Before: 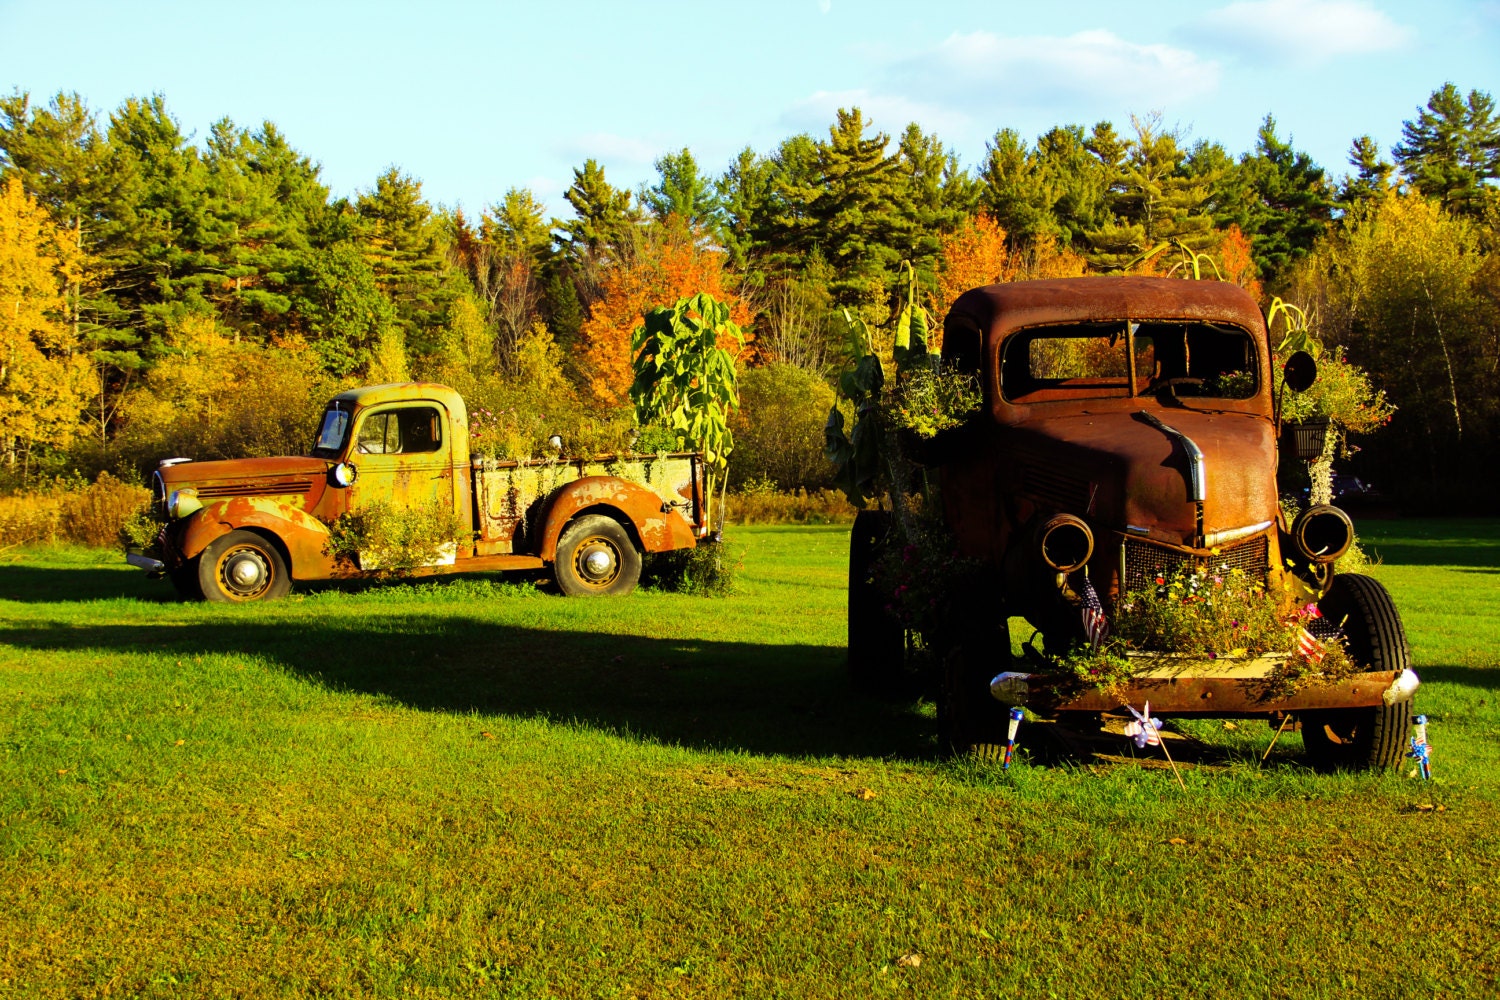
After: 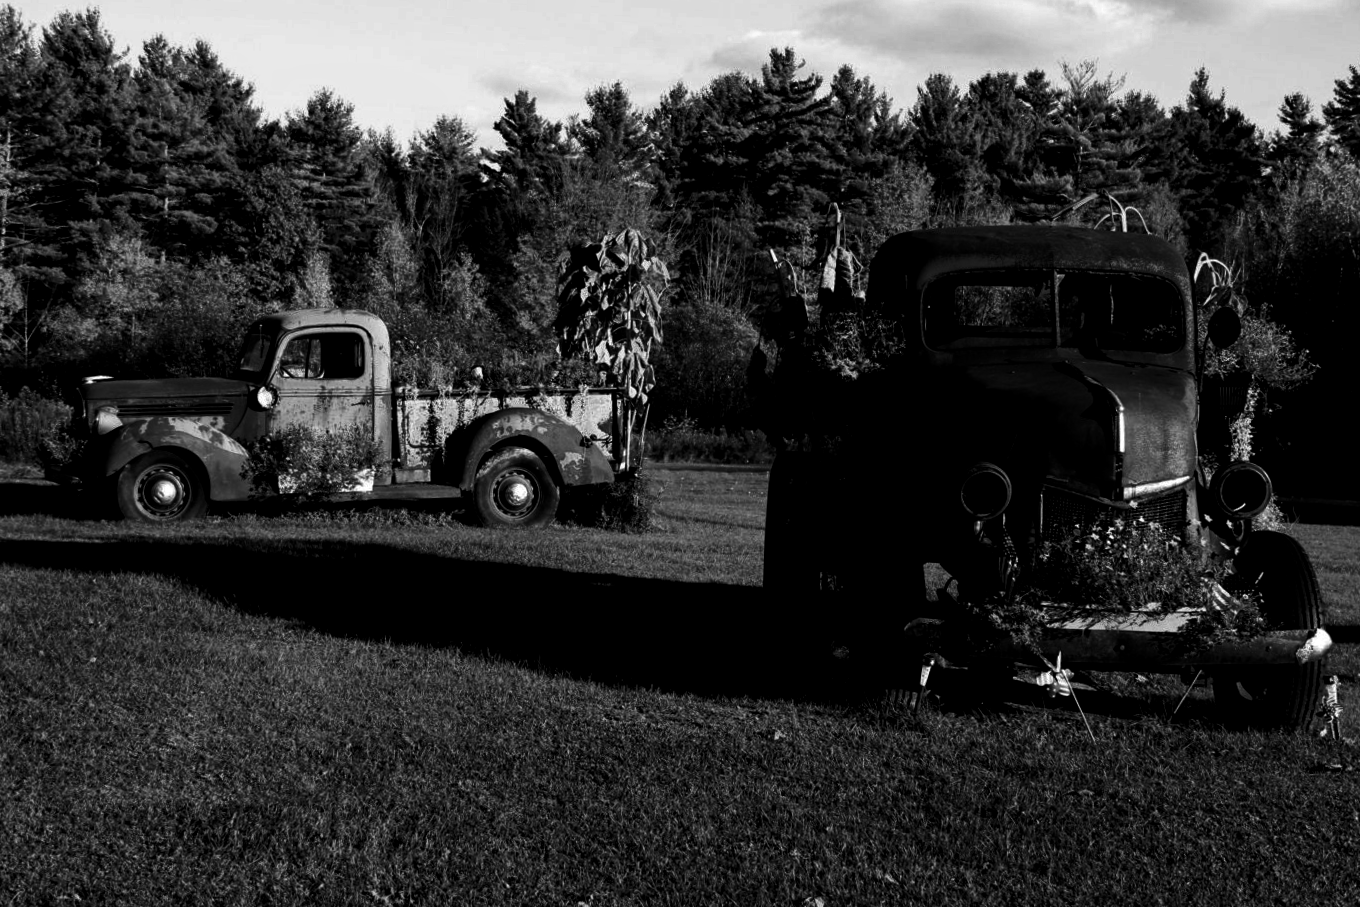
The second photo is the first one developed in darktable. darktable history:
contrast brightness saturation: contrast 0.02, brightness -1, saturation -1
crop and rotate: angle -1.96°, left 3.097%, top 4.154%, right 1.586%, bottom 0.529%
local contrast: highlights 100%, shadows 100%, detail 120%, midtone range 0.2
